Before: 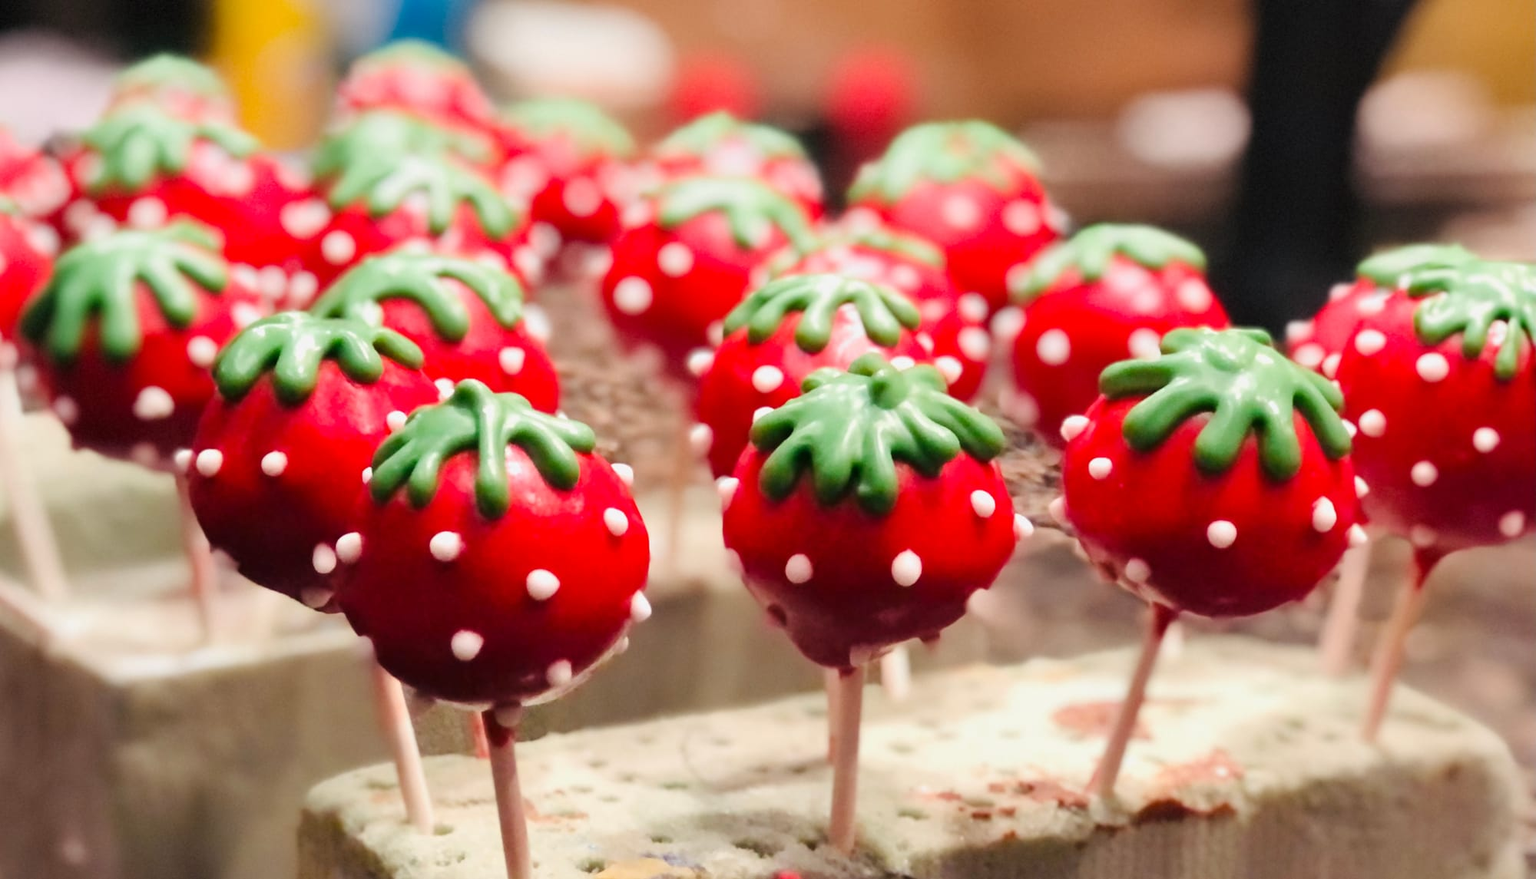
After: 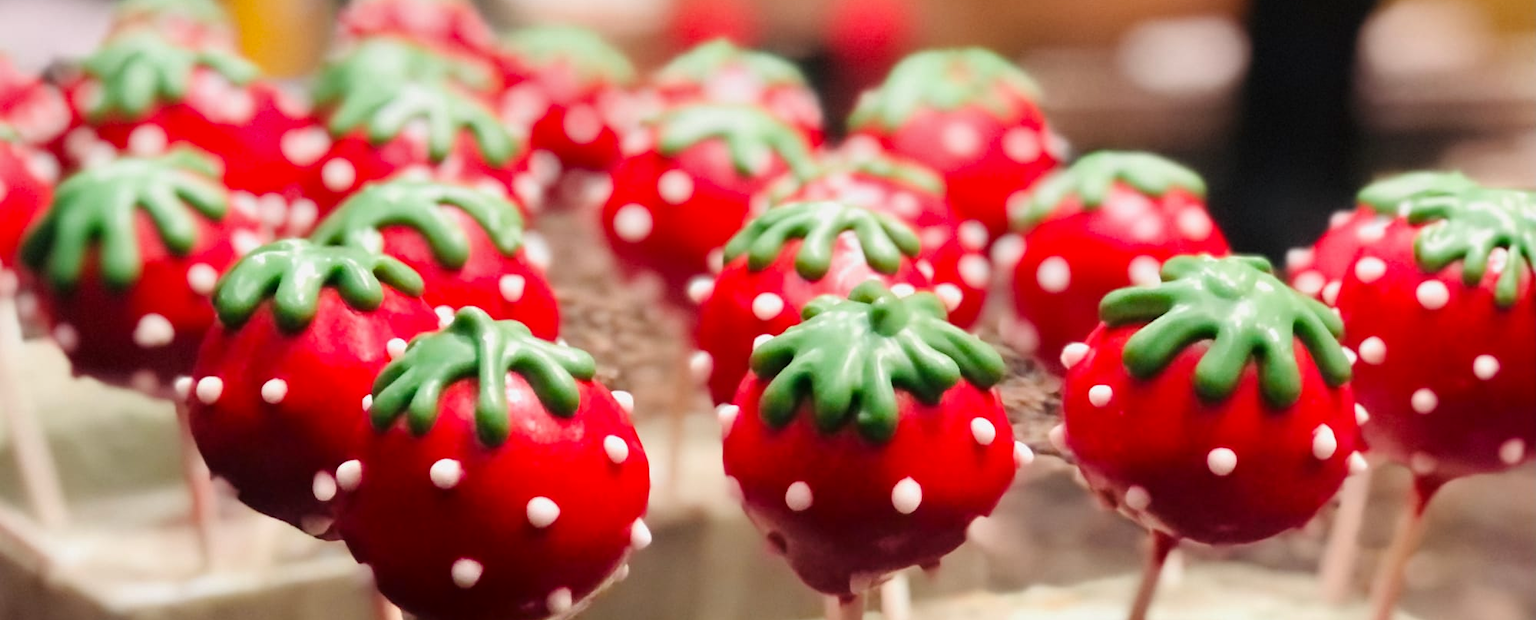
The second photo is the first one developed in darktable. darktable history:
crop and rotate: top 8.301%, bottom 21.062%
shadows and highlights: shadows -87.43, highlights -37.18, soften with gaussian
